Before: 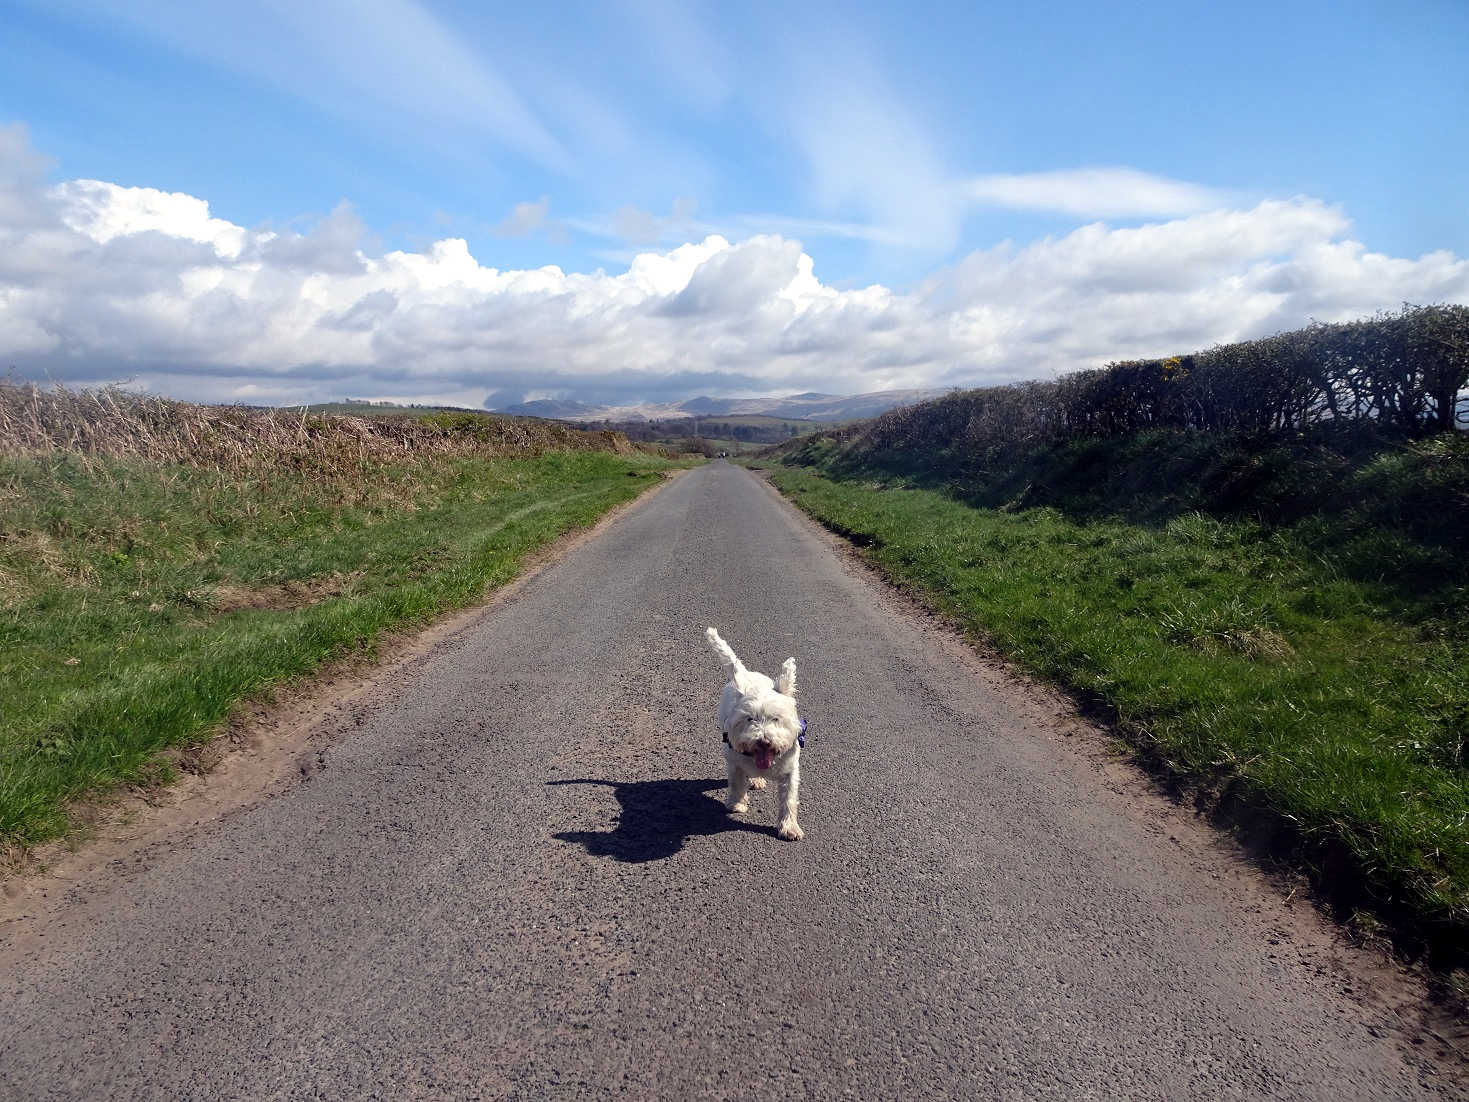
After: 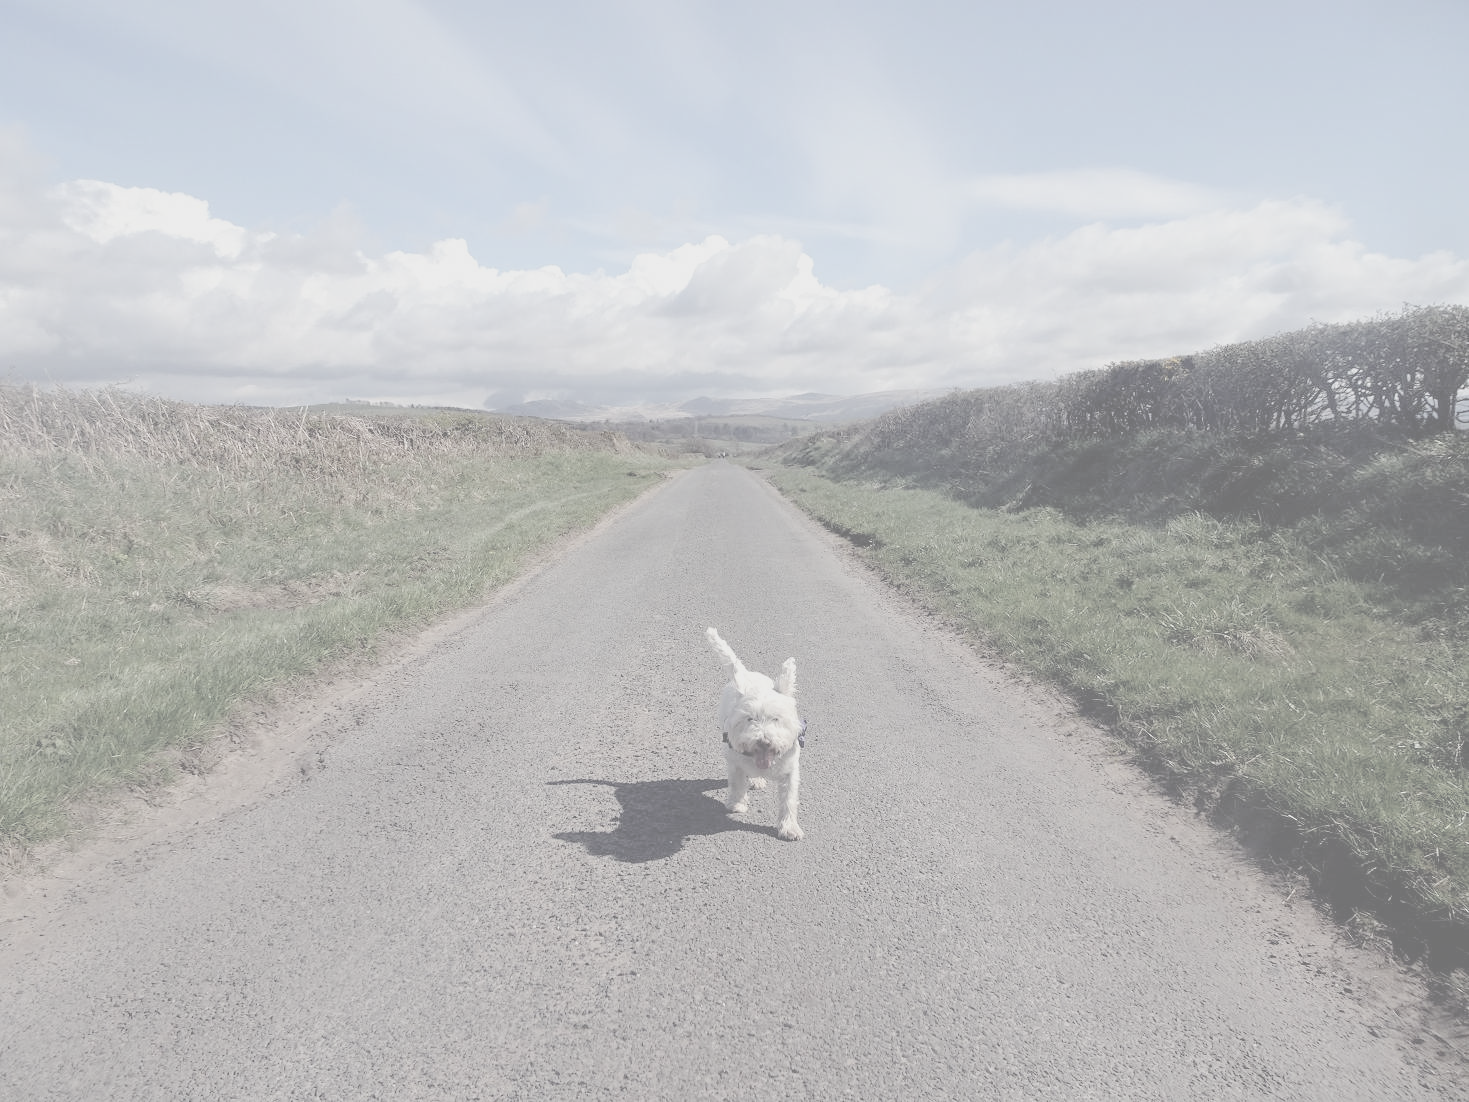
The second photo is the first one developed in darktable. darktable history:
contrast brightness saturation: contrast -0.319, brightness 0.751, saturation -0.789
